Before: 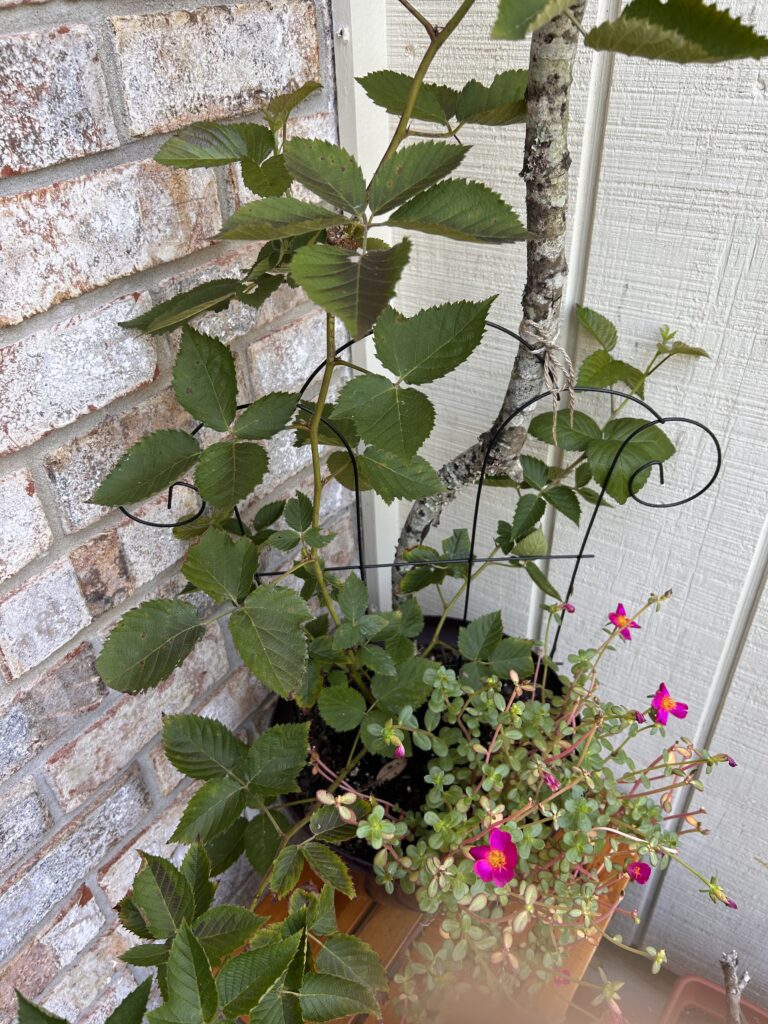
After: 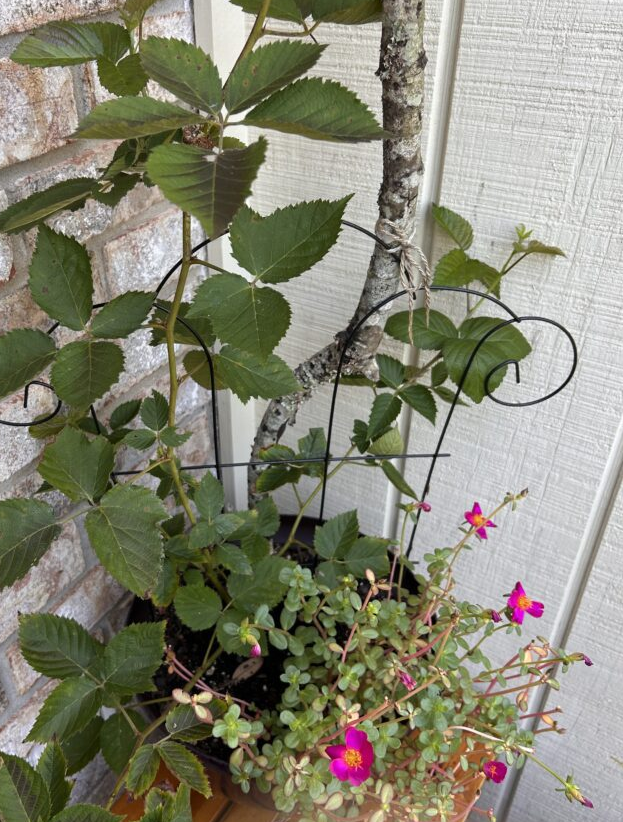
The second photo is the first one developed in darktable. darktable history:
crop: left 18.849%, top 9.943%, bottom 9.739%
